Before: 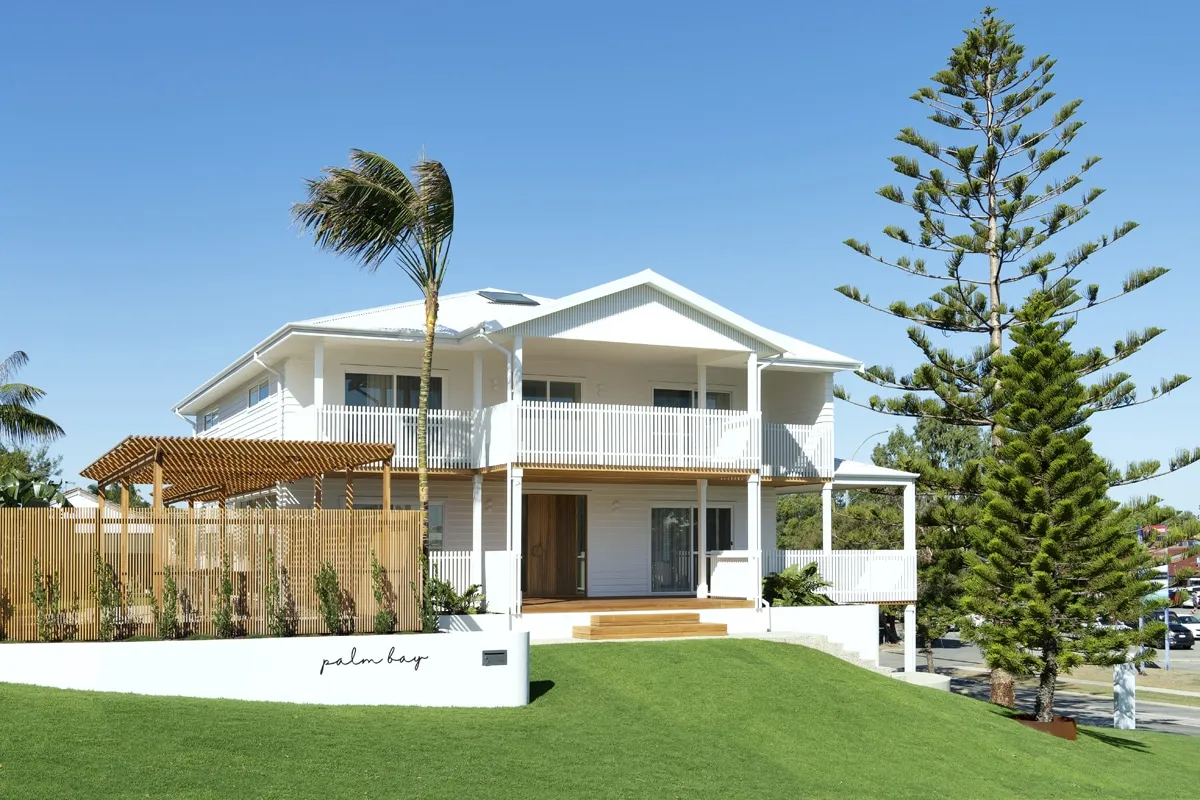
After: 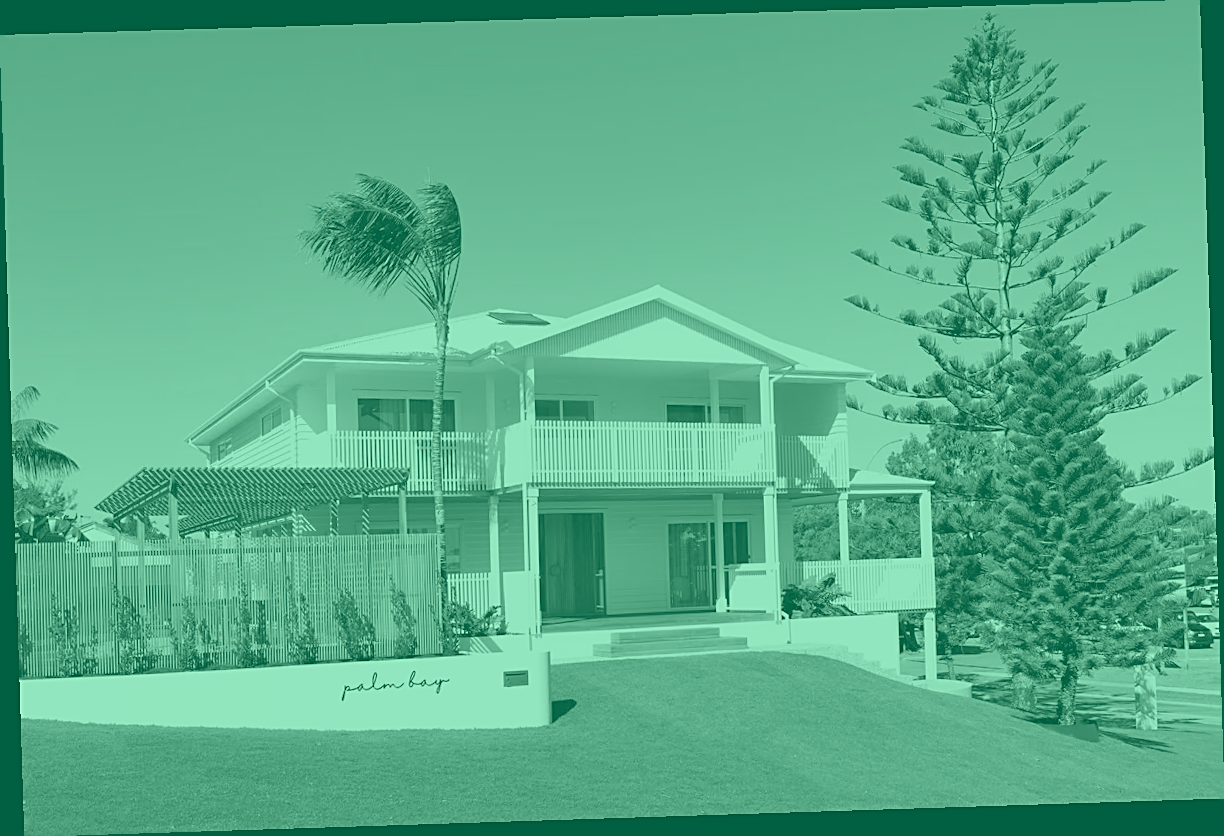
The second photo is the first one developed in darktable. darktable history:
sharpen: on, module defaults
colorize: hue 147.6°, saturation 65%, lightness 21.64%
rotate and perspective: rotation -1.77°, lens shift (horizontal) 0.004, automatic cropping off
